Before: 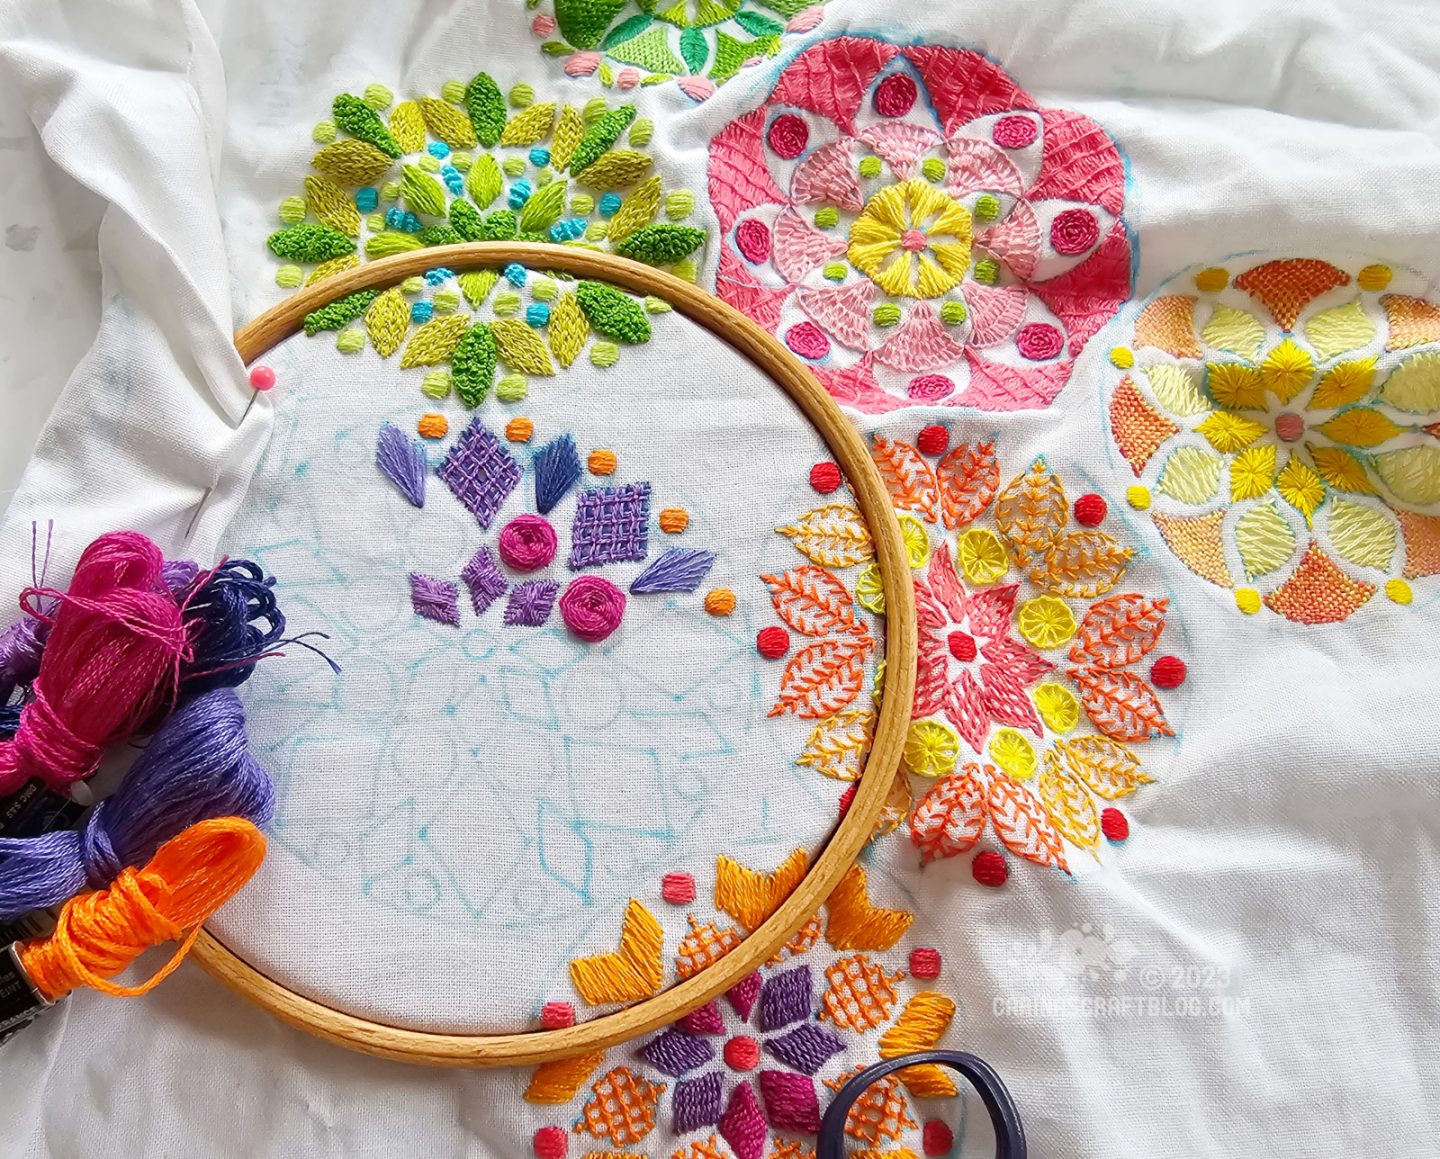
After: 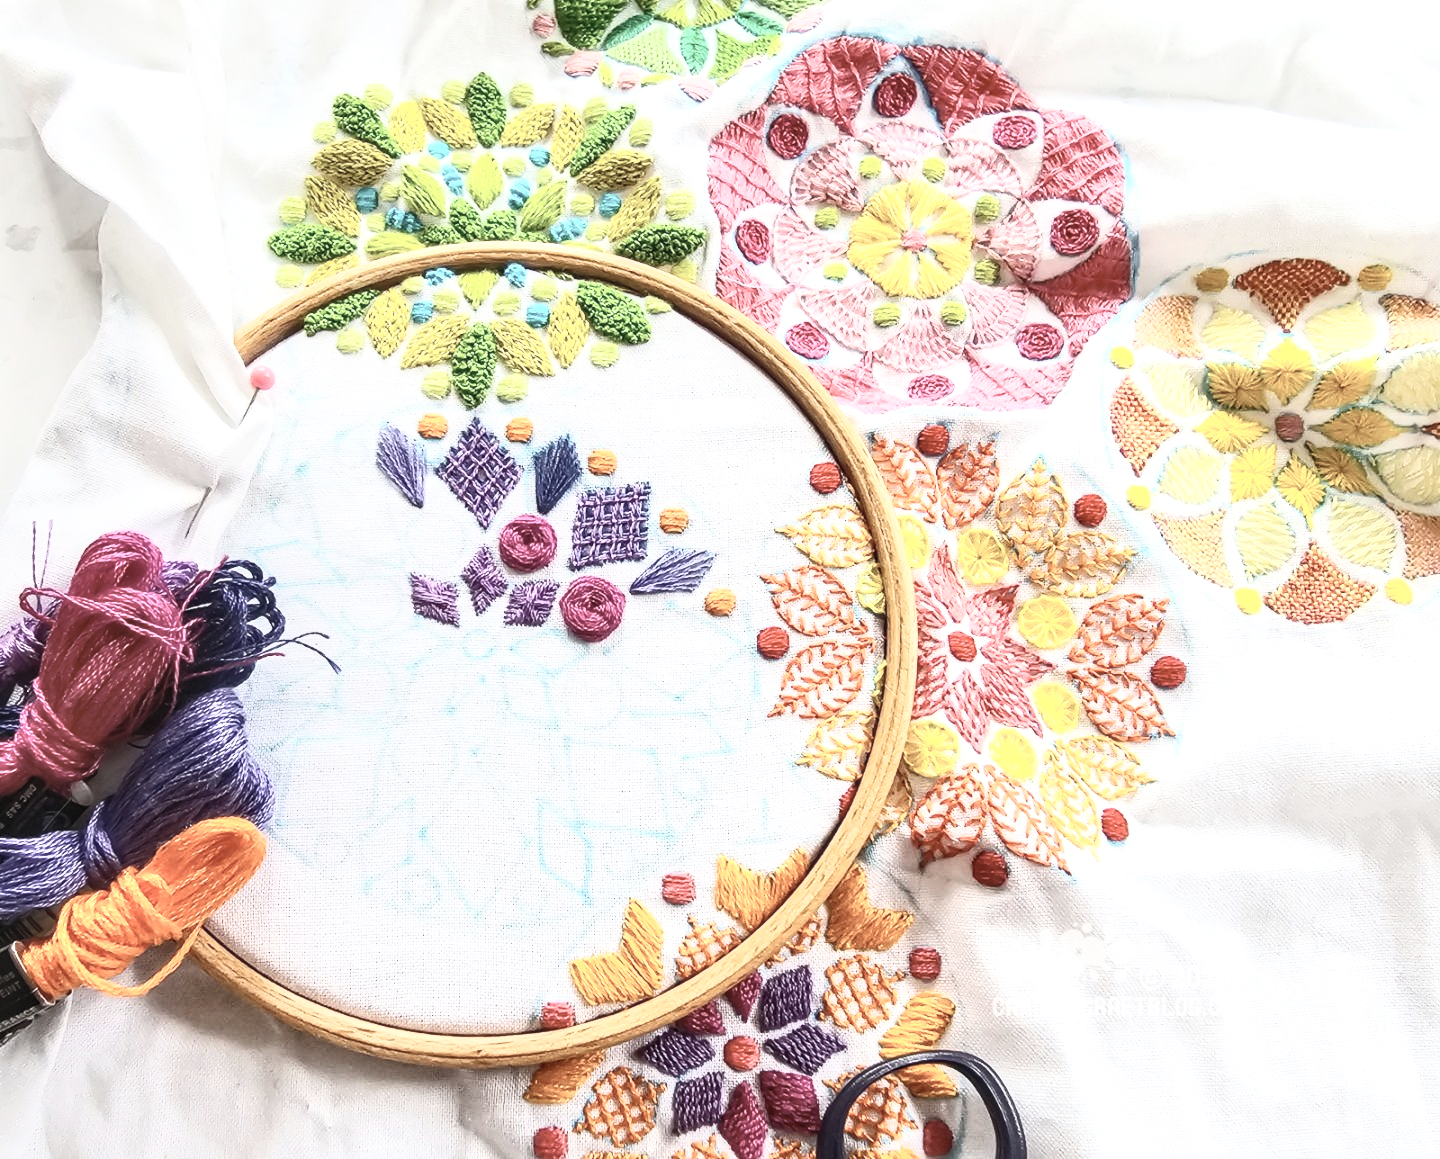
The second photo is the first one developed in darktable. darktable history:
local contrast: highlights 61%, detail 143%, midtone range 0.428
white balance: red 1, blue 1
contrast brightness saturation: contrast 0.57, brightness 0.57, saturation -0.34
